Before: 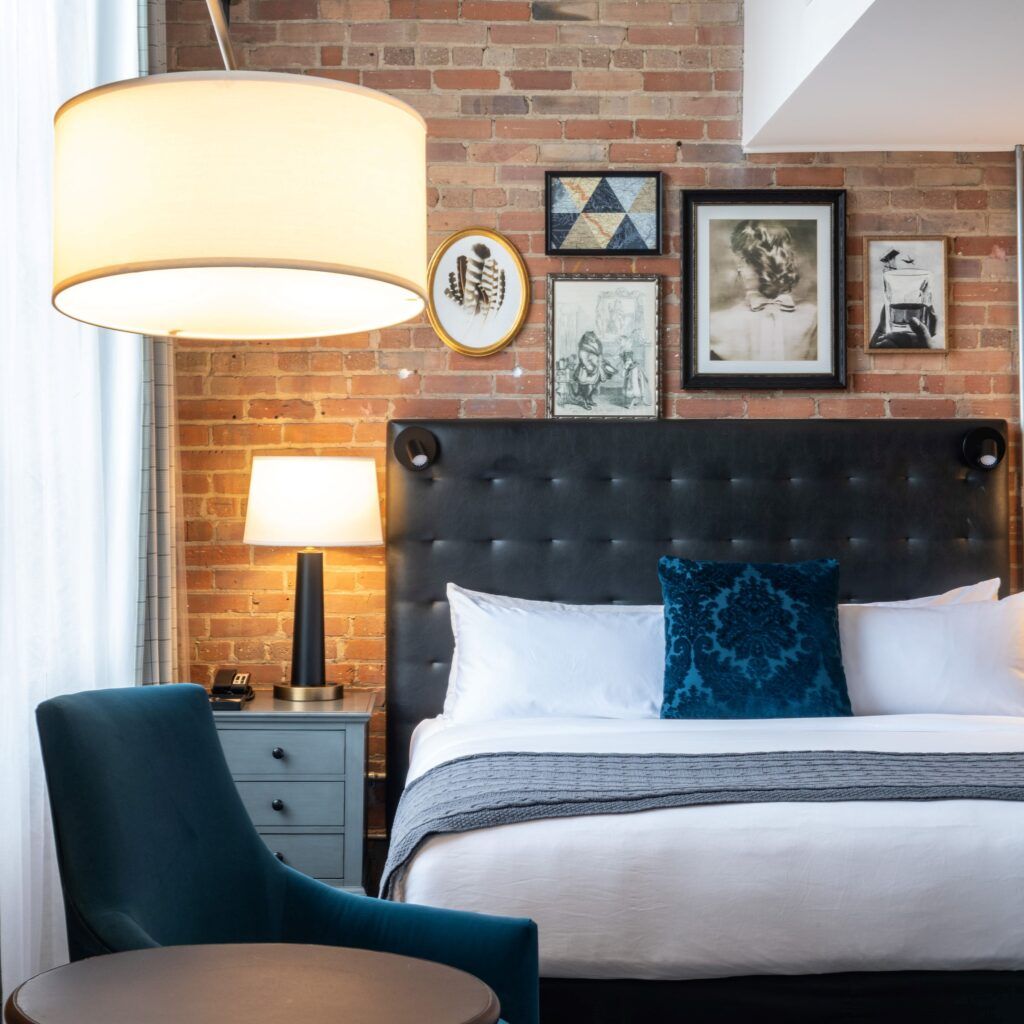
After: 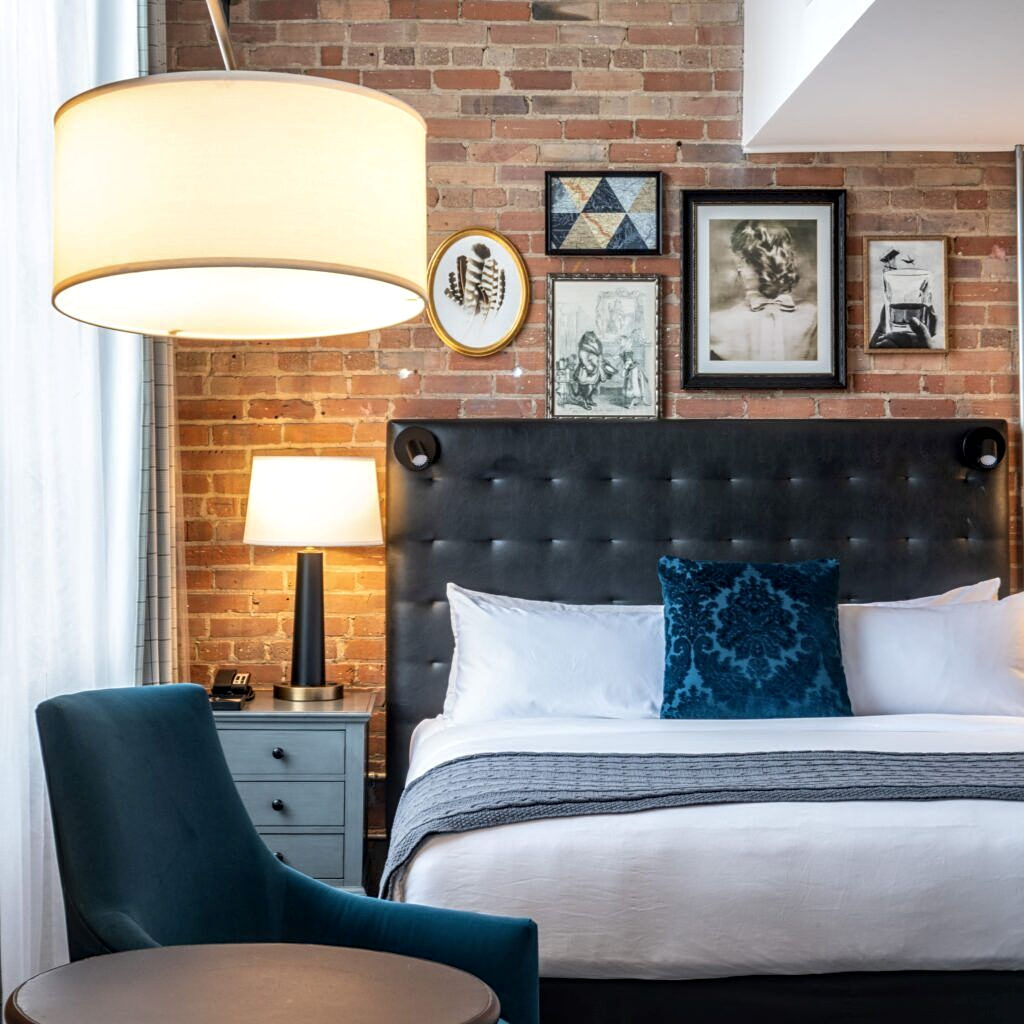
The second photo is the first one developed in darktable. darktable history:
local contrast: detail 130%
exposure: black level correction 0, compensate highlight preservation false
sharpen: amount 0.217
